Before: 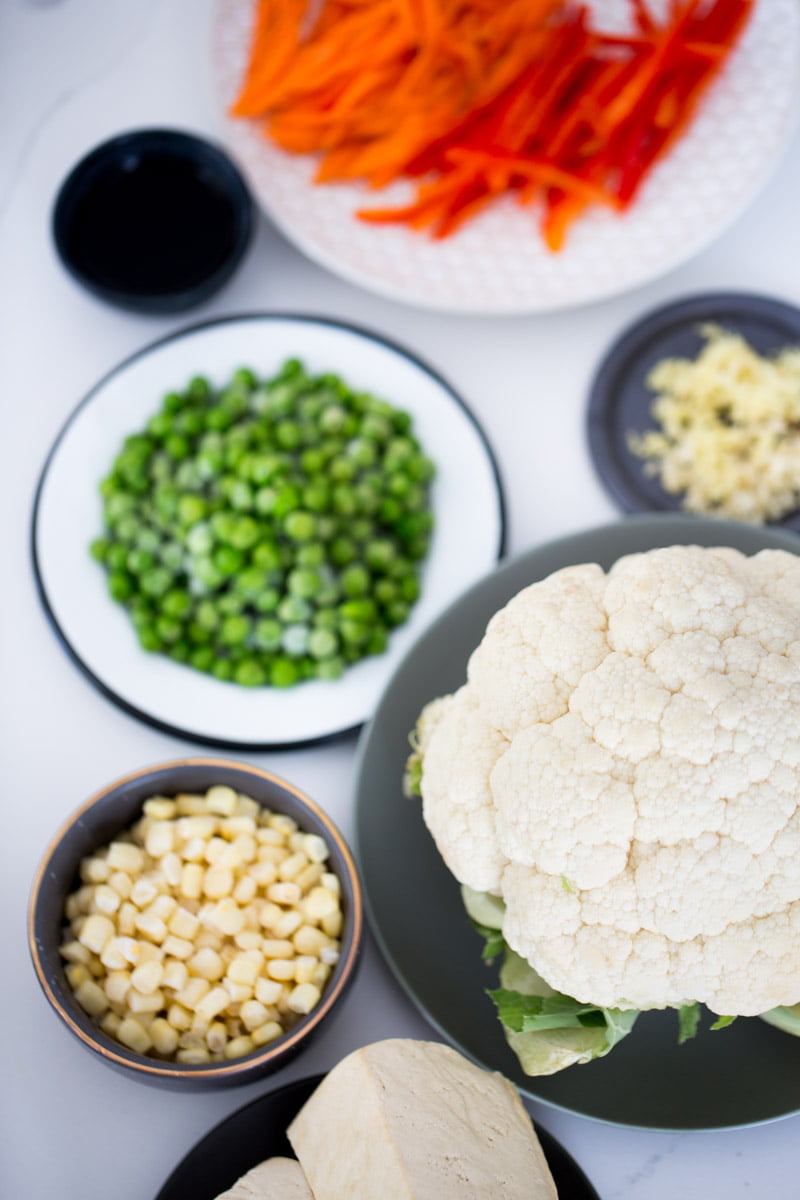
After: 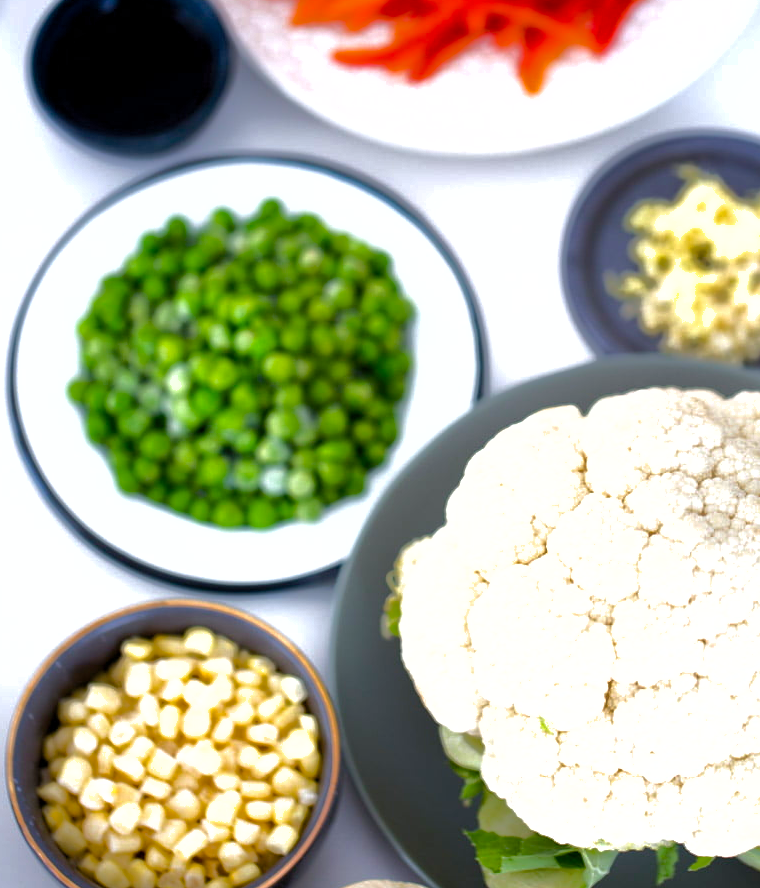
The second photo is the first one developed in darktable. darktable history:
shadows and highlights: shadows 40, highlights -60
color balance rgb: perceptual saturation grading › mid-tones 6.33%, perceptual saturation grading › shadows 72.44%, perceptual brilliance grading › highlights 11.59%, contrast 5.05%
crop and rotate: left 2.991%, top 13.302%, right 1.981%, bottom 12.636%
